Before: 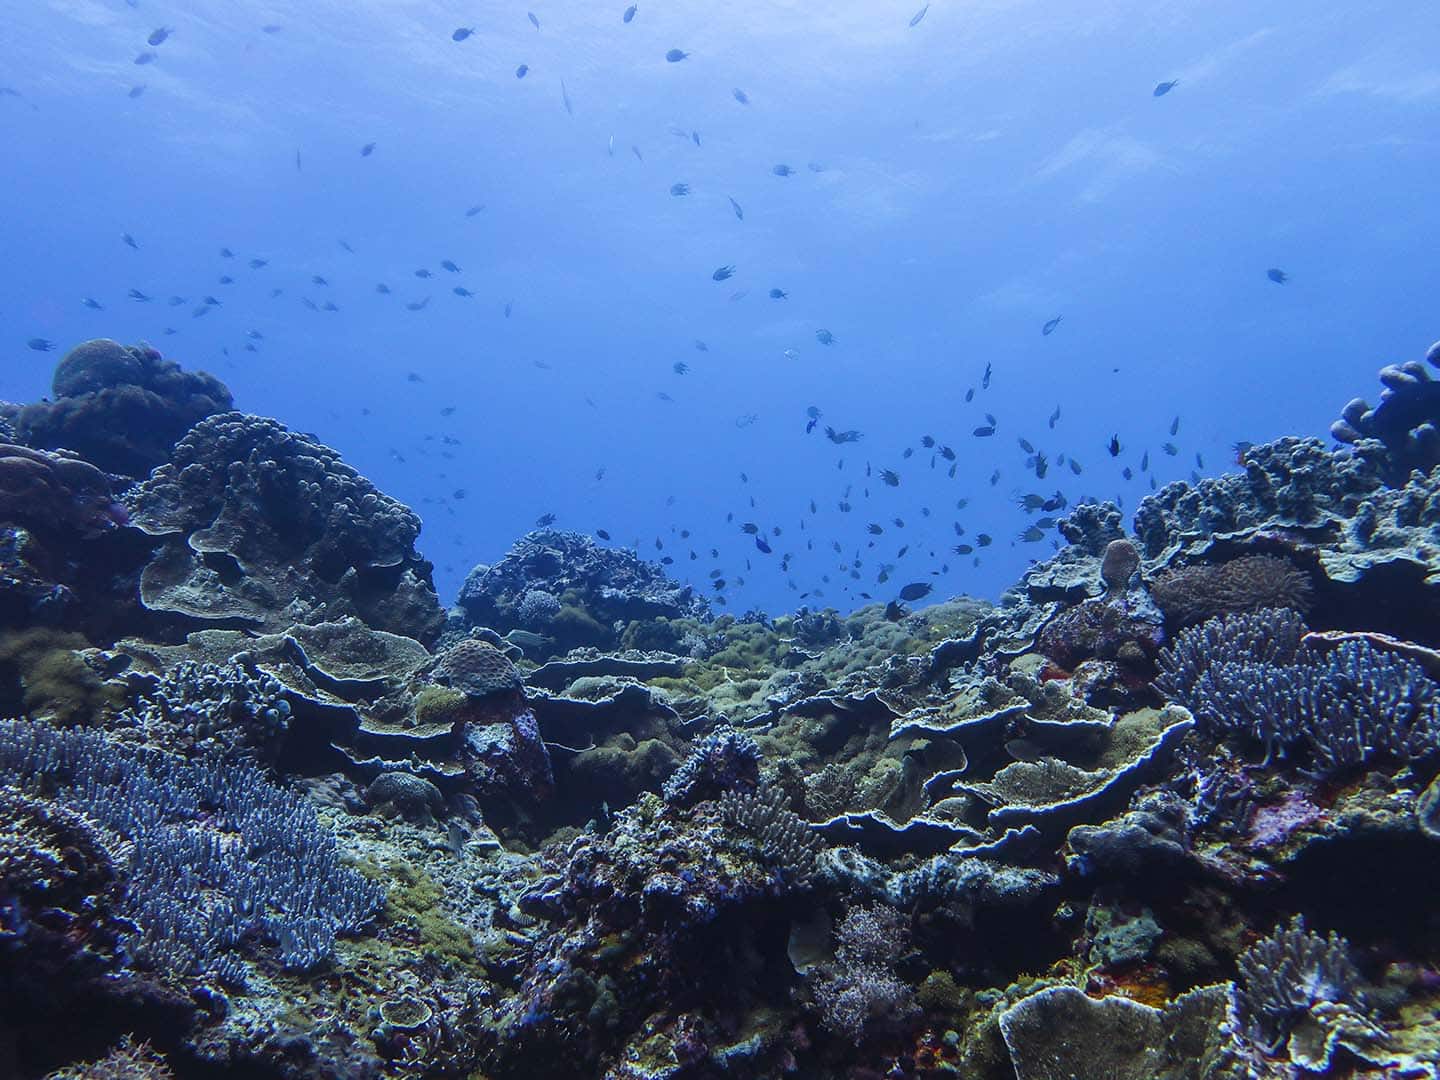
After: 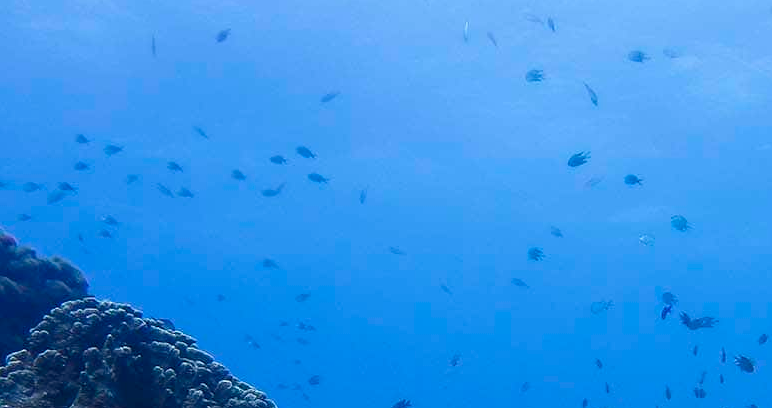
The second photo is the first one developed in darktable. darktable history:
base curve: curves: ch0 [(0, 0) (0.297, 0.298) (1, 1)], preserve colors none
crop: left 10.121%, top 10.631%, right 36.218%, bottom 51.526%
exposure: black level correction 0.001, exposure 0.014 EV, compensate highlight preservation false
